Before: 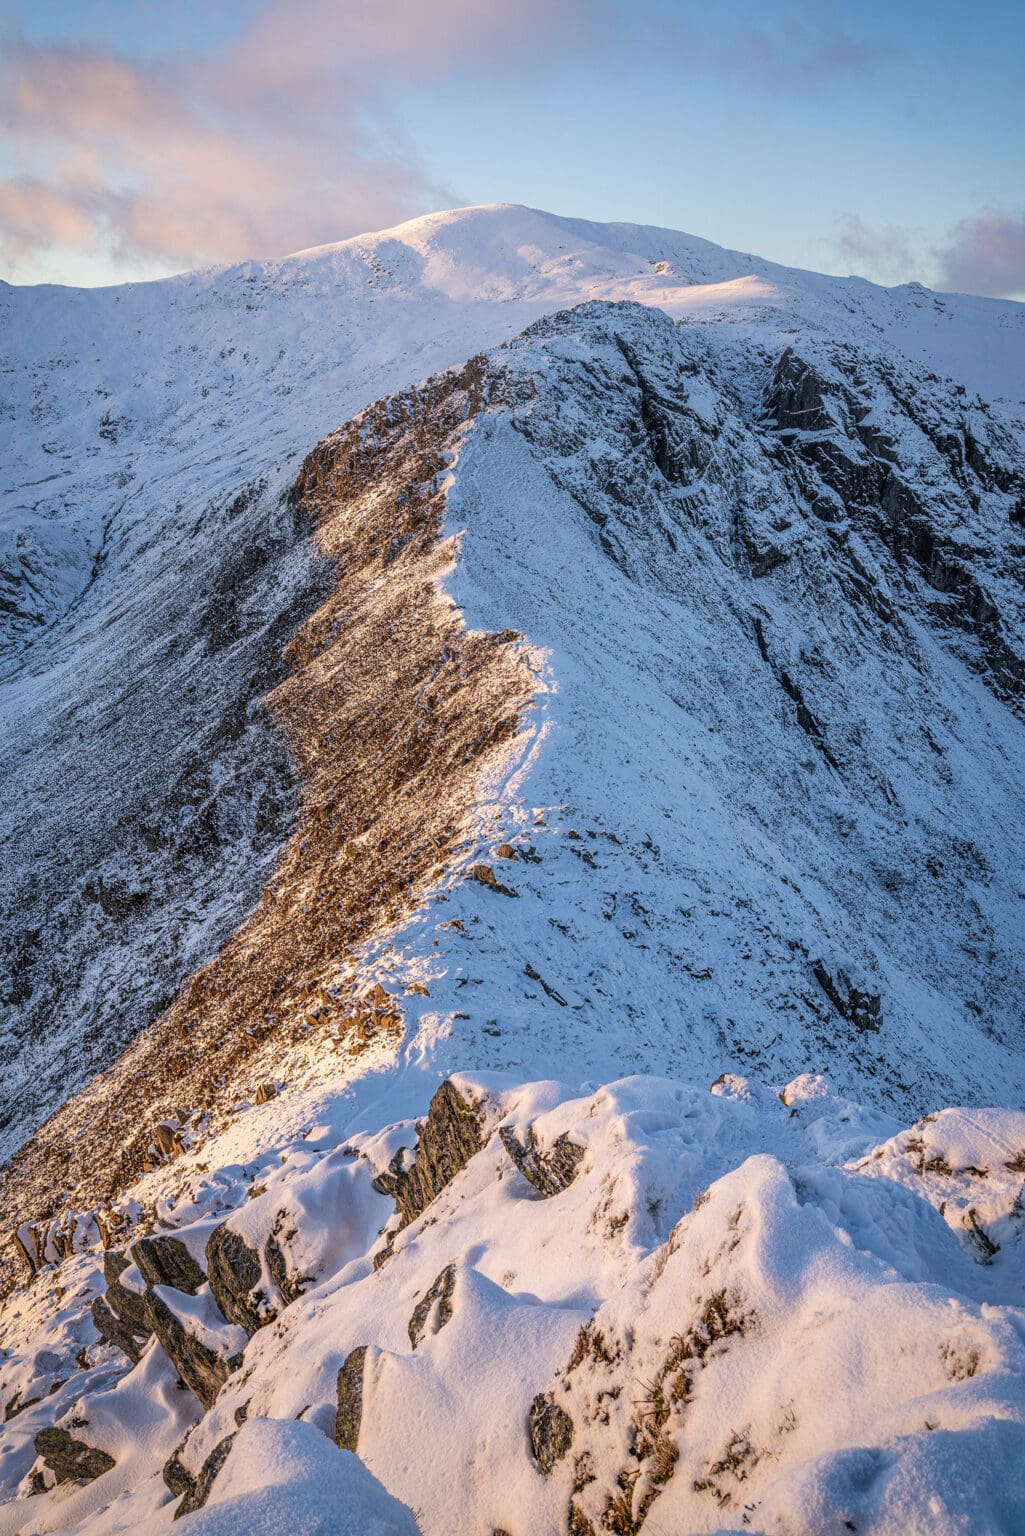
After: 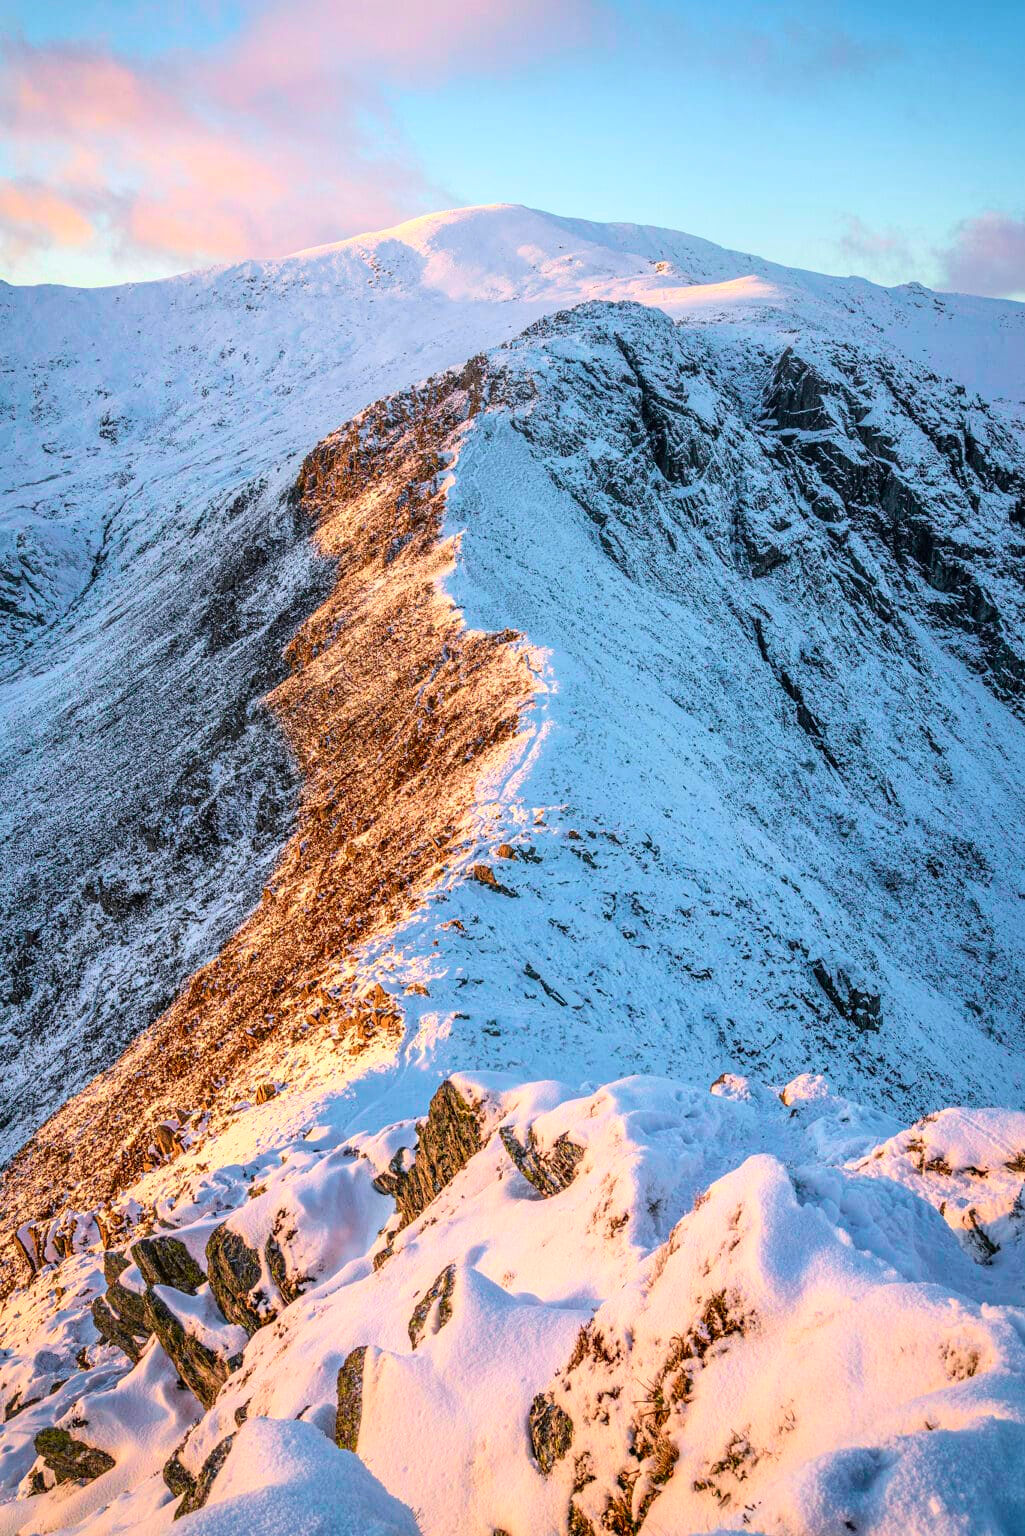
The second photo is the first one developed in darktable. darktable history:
color balance rgb: perceptual saturation grading › global saturation 20%, global vibrance 20%
tone curve: curves: ch0 [(0, 0) (0.051, 0.047) (0.102, 0.099) (0.258, 0.29) (0.442, 0.527) (0.695, 0.804) (0.88, 0.952) (1, 1)]; ch1 [(0, 0) (0.339, 0.298) (0.402, 0.363) (0.444, 0.415) (0.485, 0.469) (0.494, 0.493) (0.504, 0.501) (0.525, 0.534) (0.555, 0.593) (0.594, 0.648) (1, 1)]; ch2 [(0, 0) (0.48, 0.48) (0.504, 0.5) (0.535, 0.557) (0.581, 0.623) (0.649, 0.683) (0.824, 0.815) (1, 1)], color space Lab, independent channels, preserve colors none
